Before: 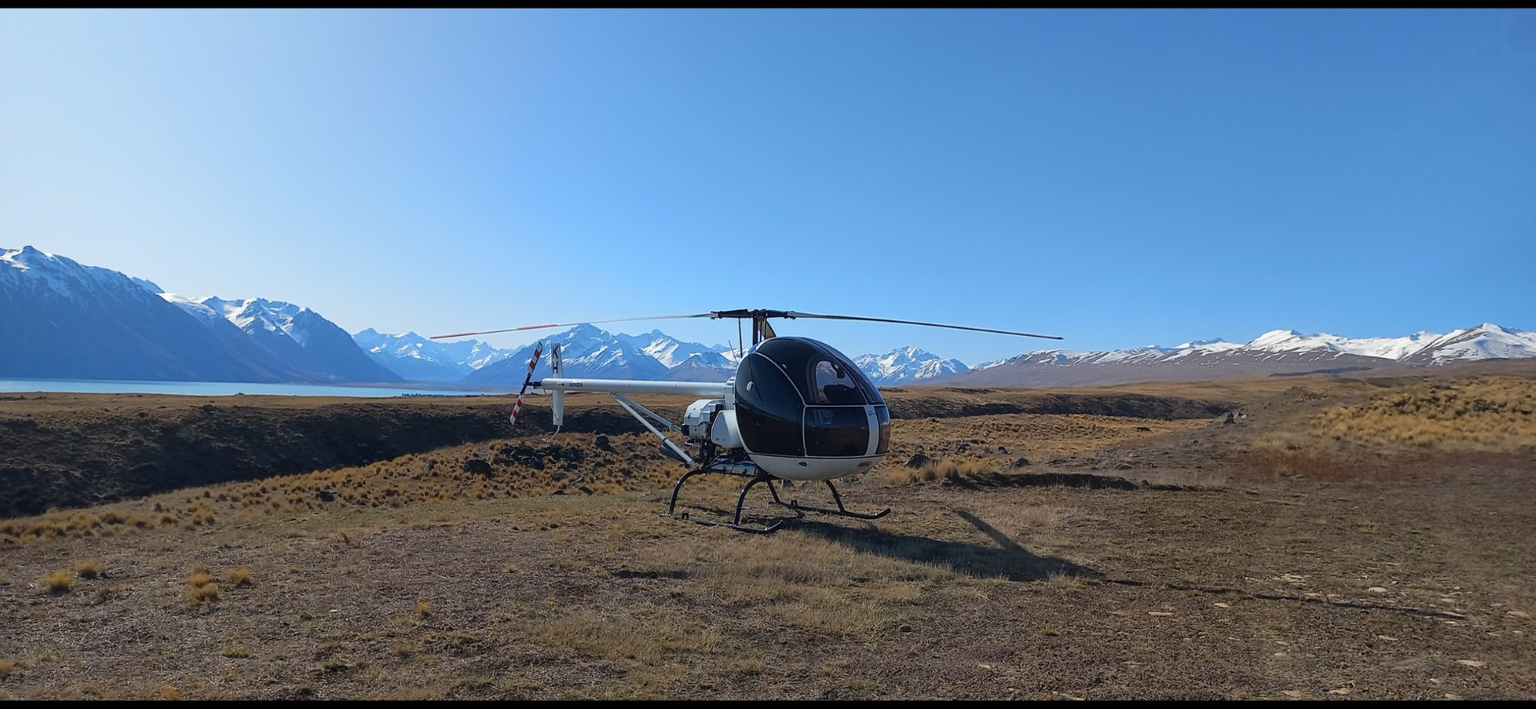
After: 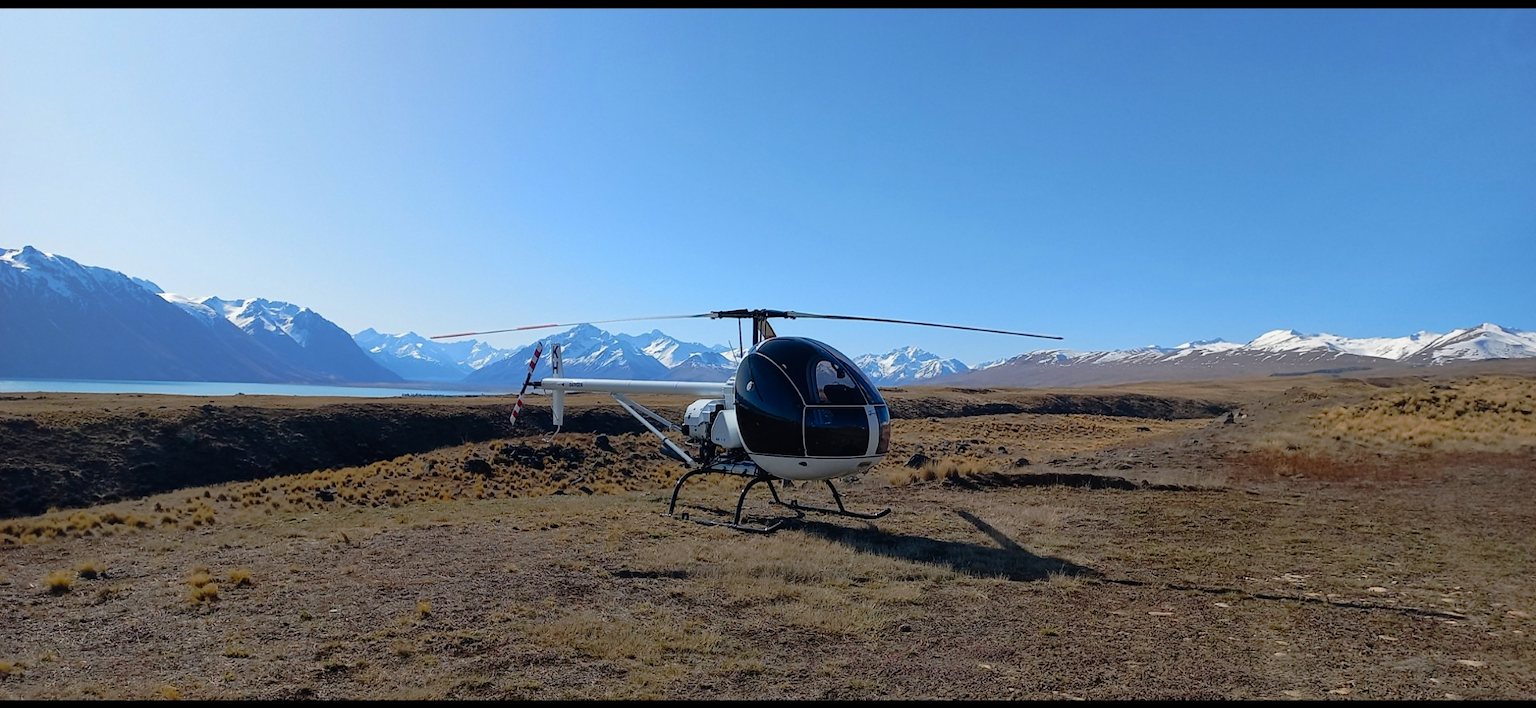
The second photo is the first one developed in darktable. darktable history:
tone curve: curves: ch0 [(0, 0) (0.126, 0.061) (0.362, 0.382) (0.498, 0.498) (0.706, 0.712) (1, 1)]; ch1 [(0, 0) (0.5, 0.522) (0.55, 0.586) (1, 1)]; ch2 [(0, 0) (0.44, 0.424) (0.5, 0.482) (0.537, 0.538) (1, 1)], preserve colors none
